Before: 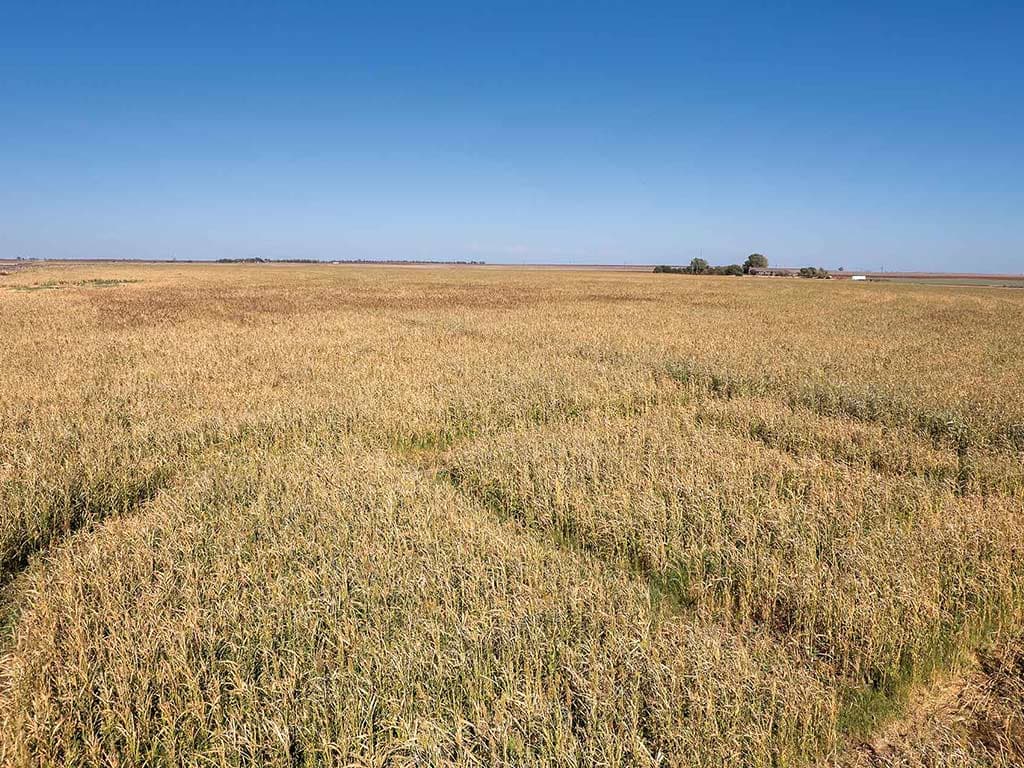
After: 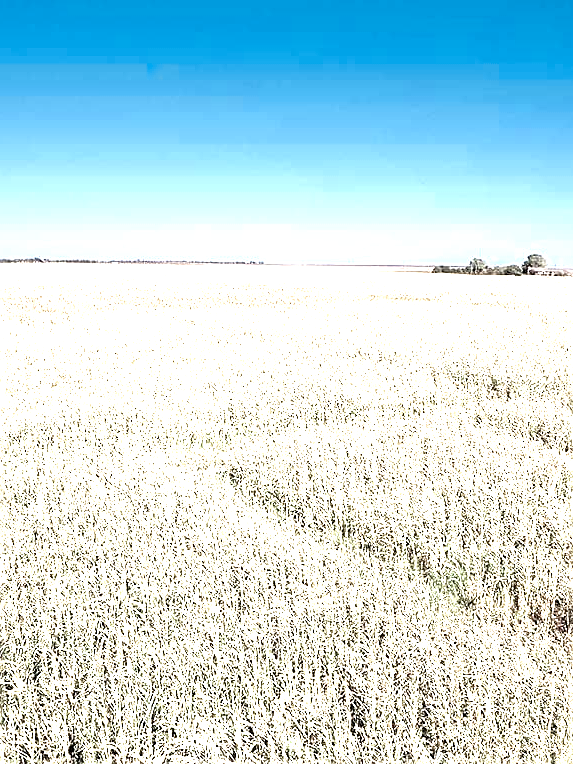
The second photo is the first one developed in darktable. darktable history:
sharpen: on, module defaults
crop: left 21.674%, right 22.086%
exposure: black level correction 0.001, exposure 1.719 EV, compensate exposure bias true, compensate highlight preservation false
color zones: curves: ch0 [(0.25, 0.667) (0.758, 0.368)]; ch1 [(0.215, 0.245) (0.761, 0.373)]; ch2 [(0.247, 0.554) (0.761, 0.436)]
